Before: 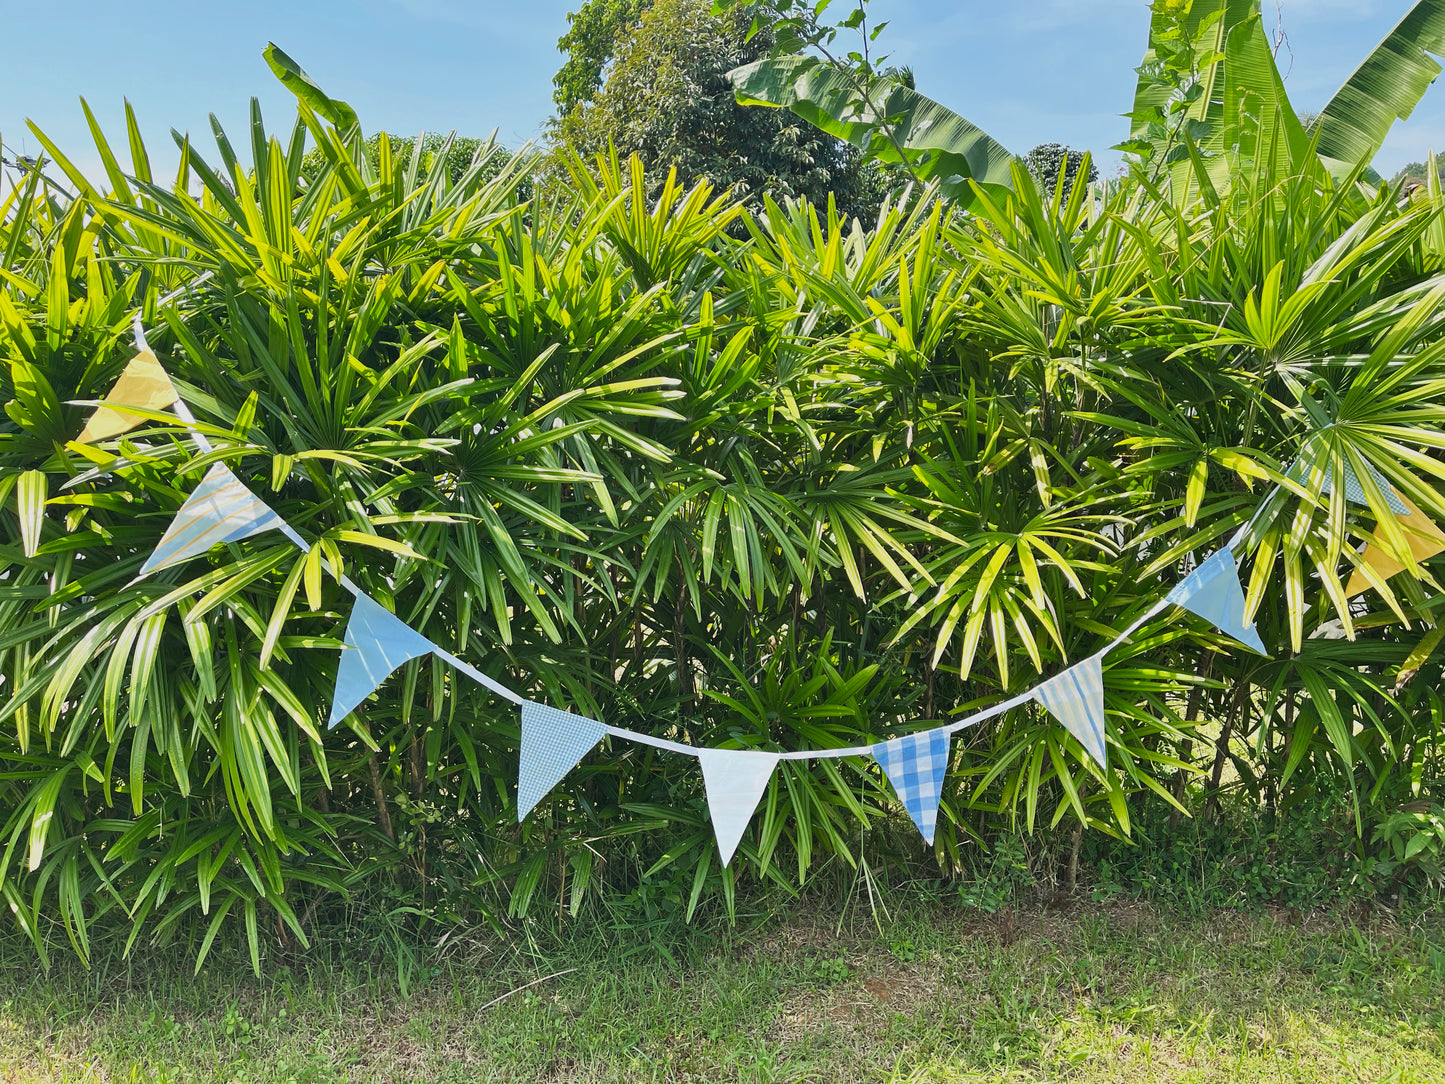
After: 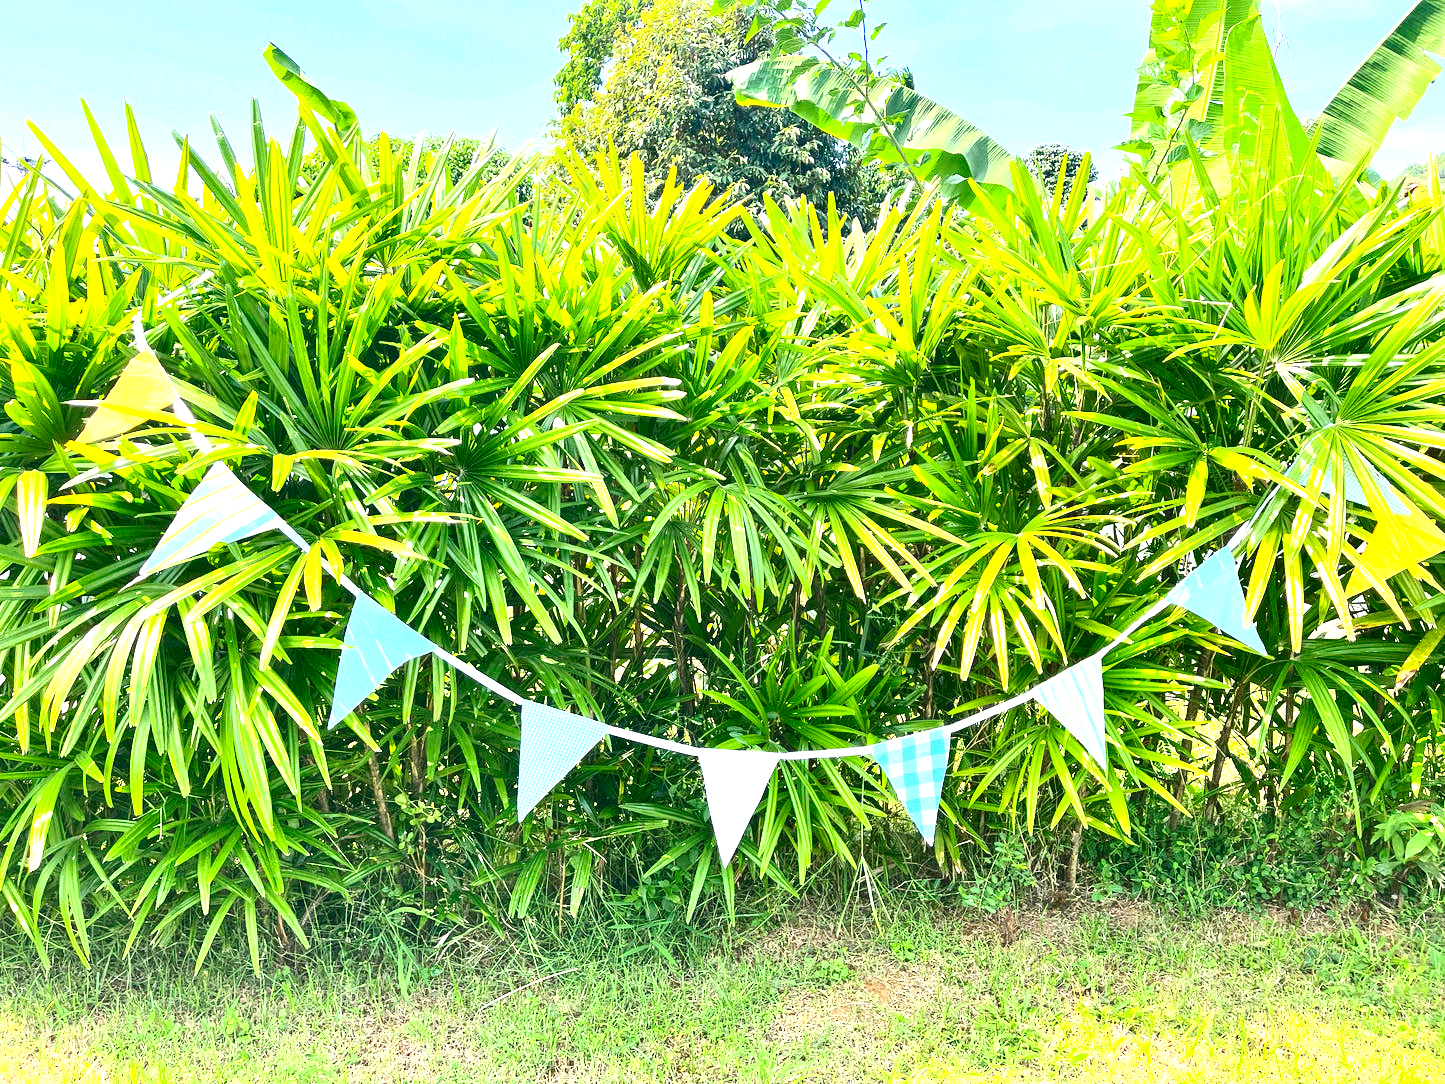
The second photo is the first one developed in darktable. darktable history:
contrast brightness saturation: contrast 0.32, brightness -0.08, saturation 0.17
levels: levels [0, 0.43, 0.984]
local contrast: highlights 100%, shadows 100%, detail 120%, midtone range 0.2
exposure: black level correction 0, exposure 1.45 EV, compensate exposure bias true, compensate highlight preservation false
